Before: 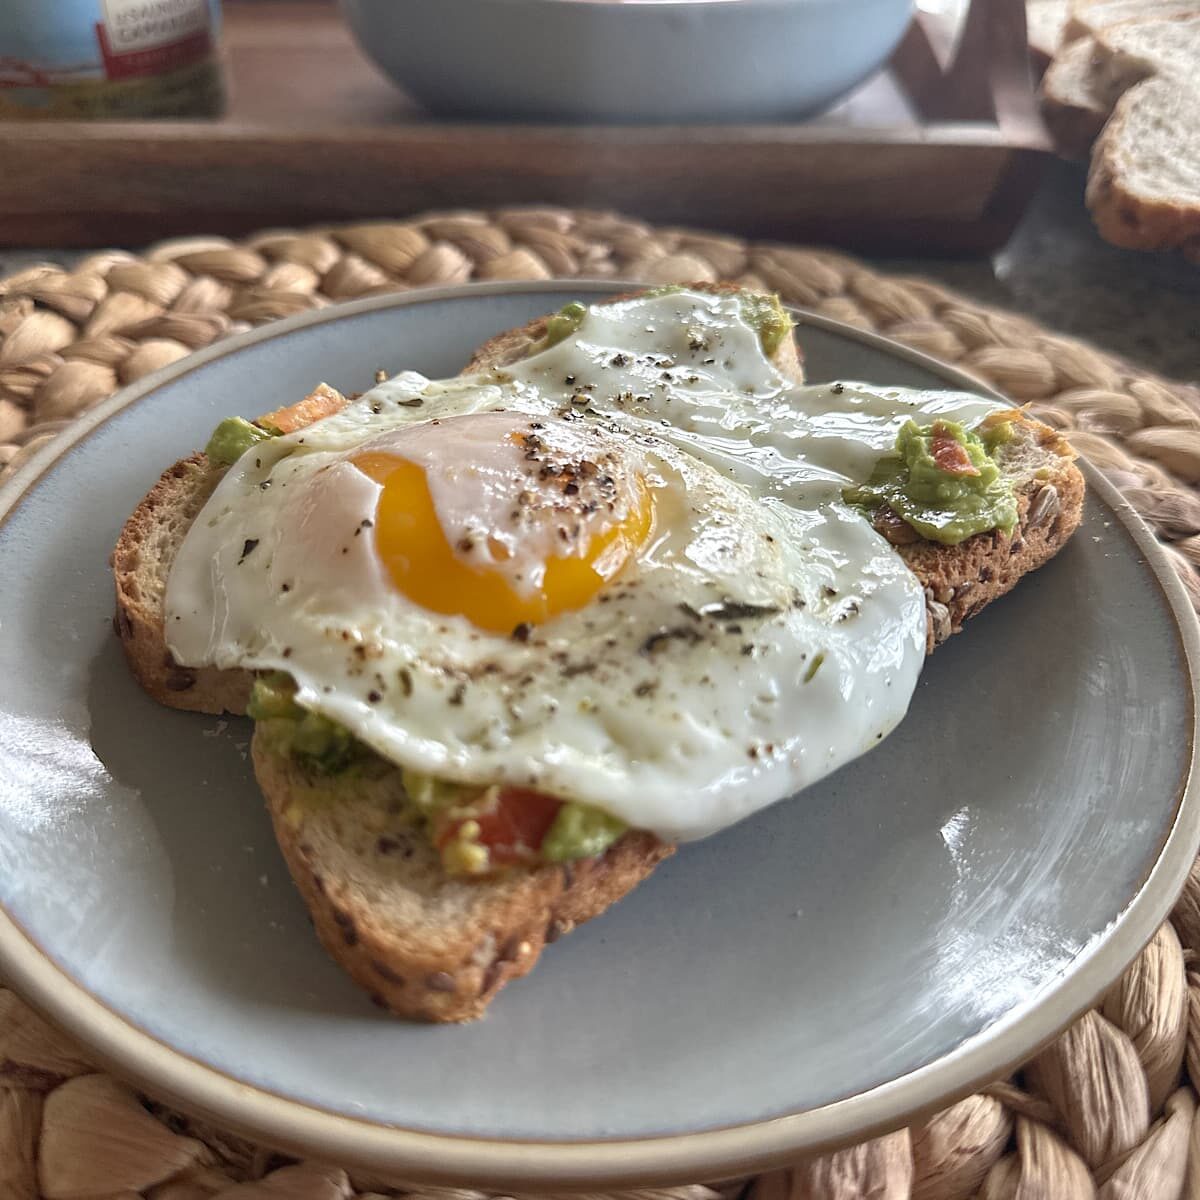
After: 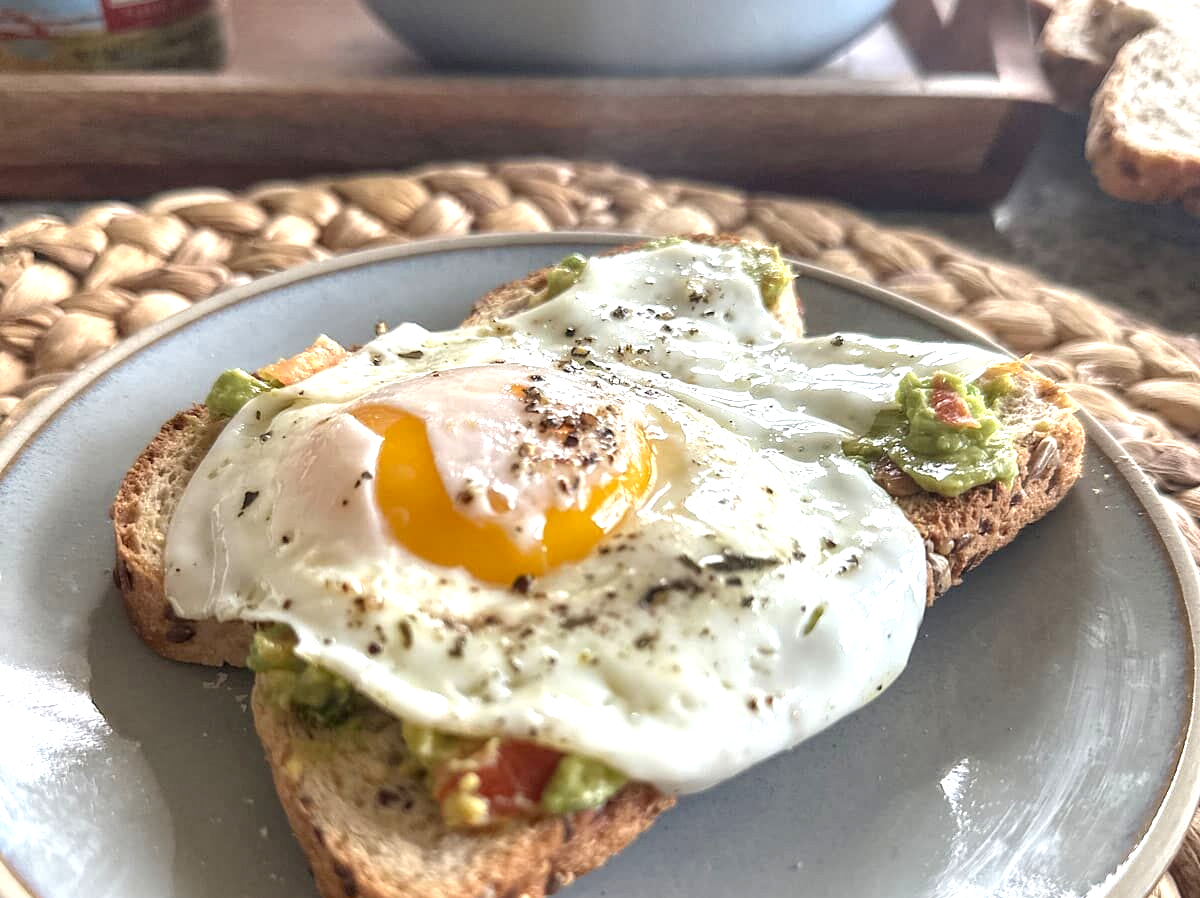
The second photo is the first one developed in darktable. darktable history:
crop: top 4.057%, bottom 21.089%
exposure: black level correction 0, exposure 0.701 EV, compensate highlight preservation false
local contrast: on, module defaults
